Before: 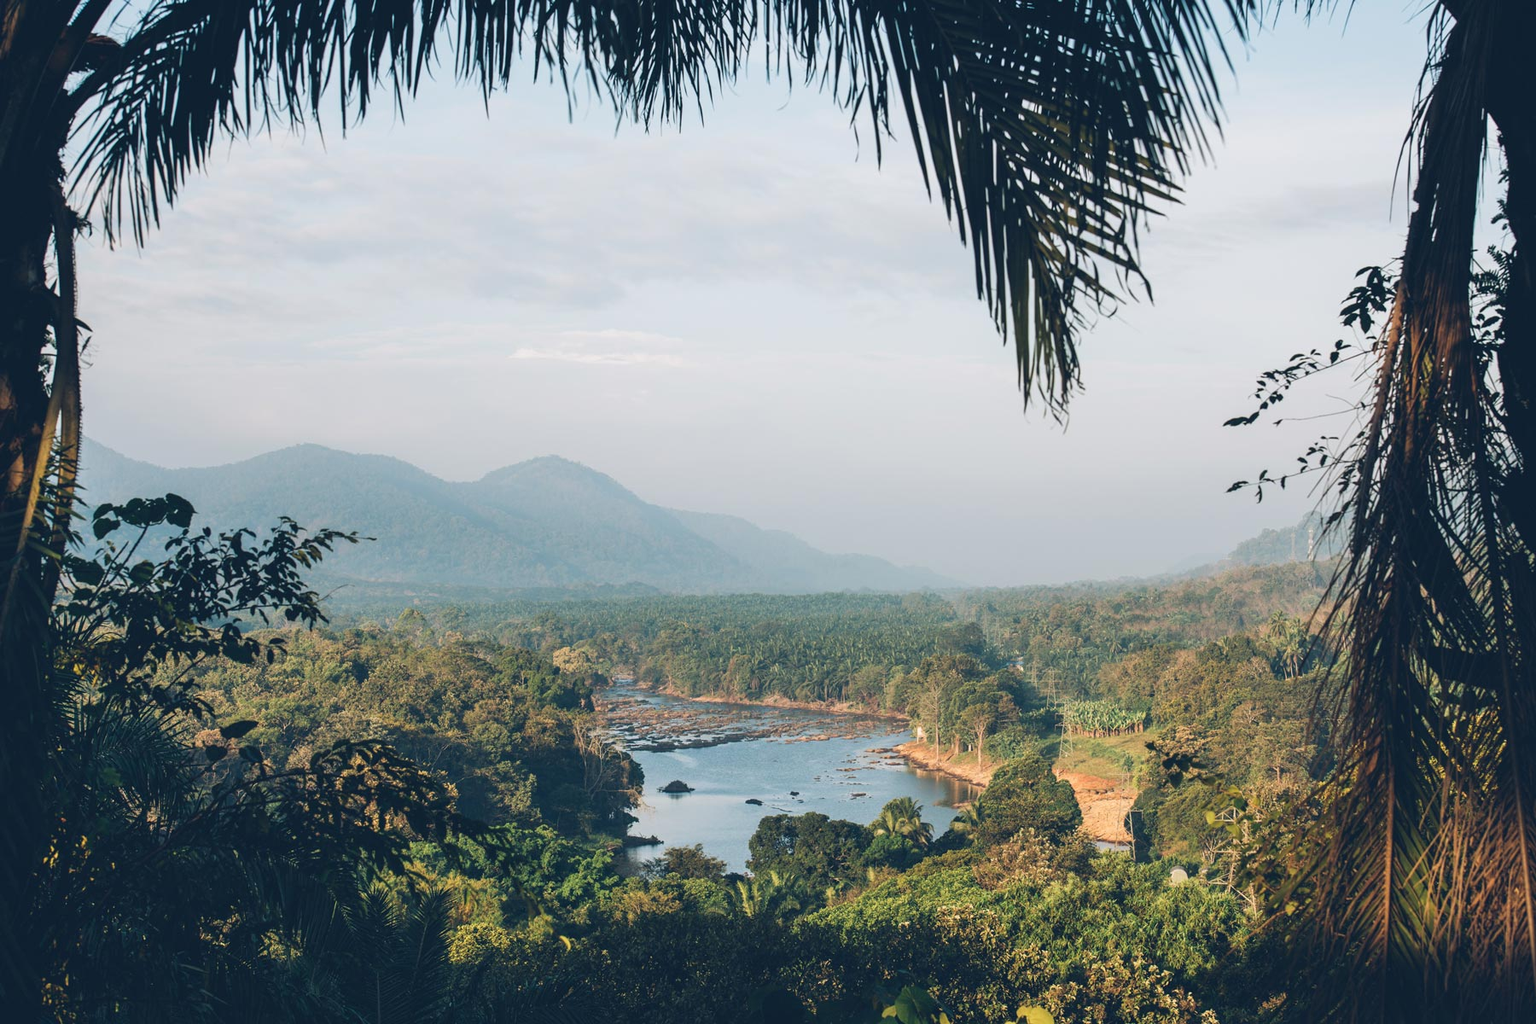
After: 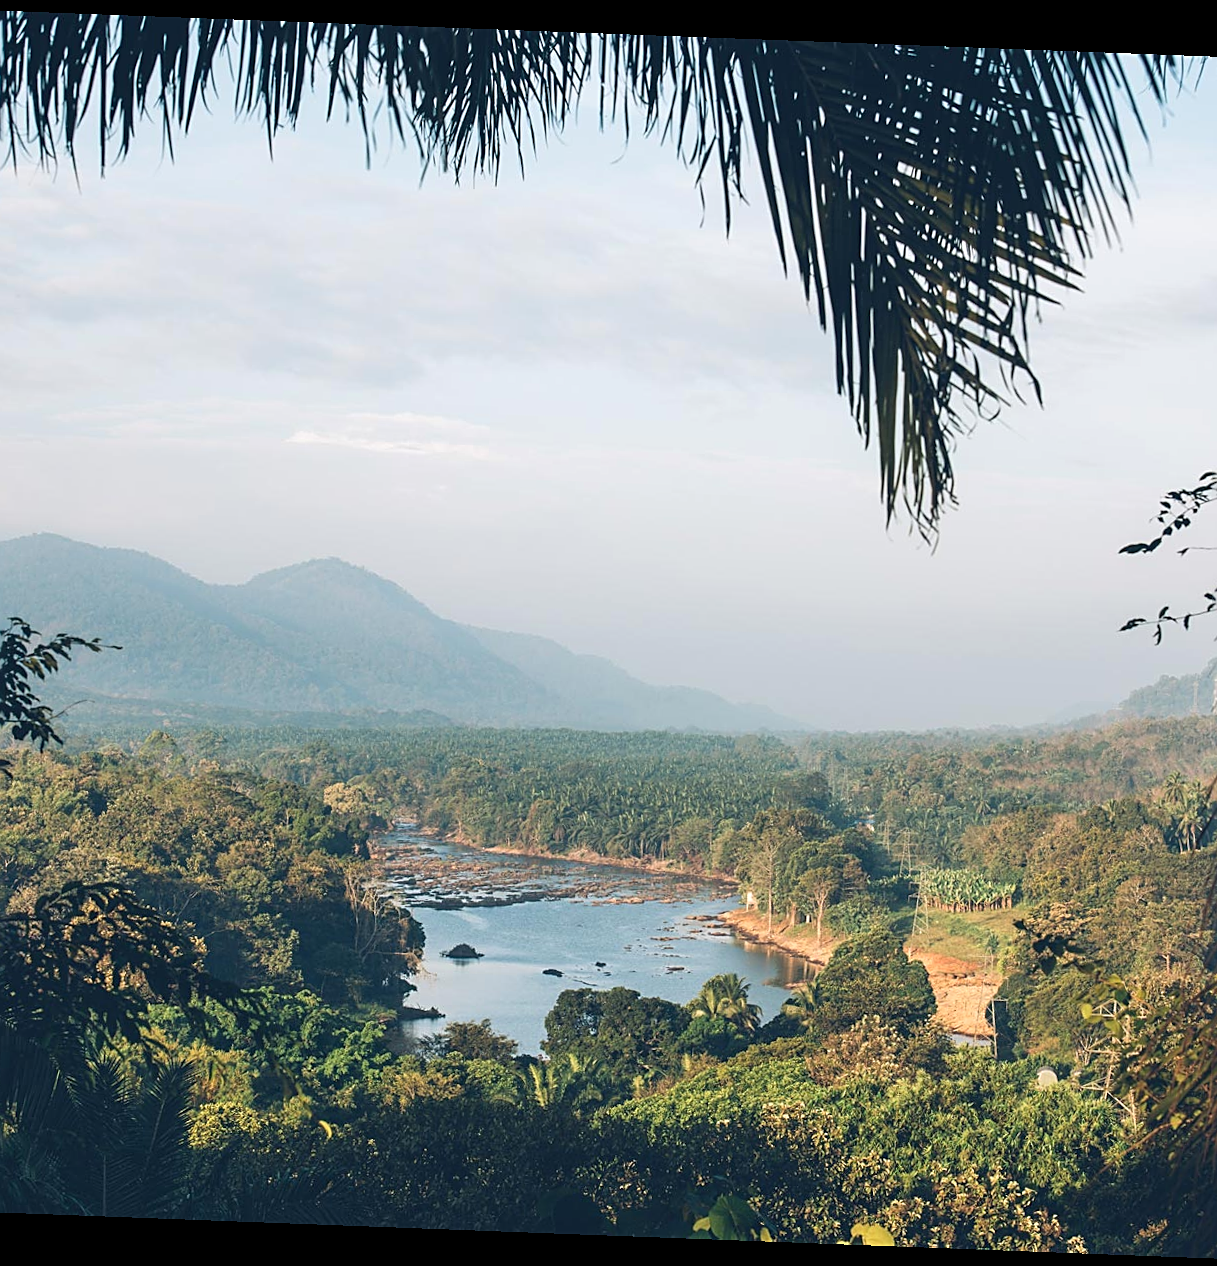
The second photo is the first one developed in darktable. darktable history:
sharpen: on, module defaults
crop and rotate: left 18.442%, right 15.508%
rotate and perspective: rotation 2.17°, automatic cropping off
exposure: exposure 0.15 EV, compensate highlight preservation false
